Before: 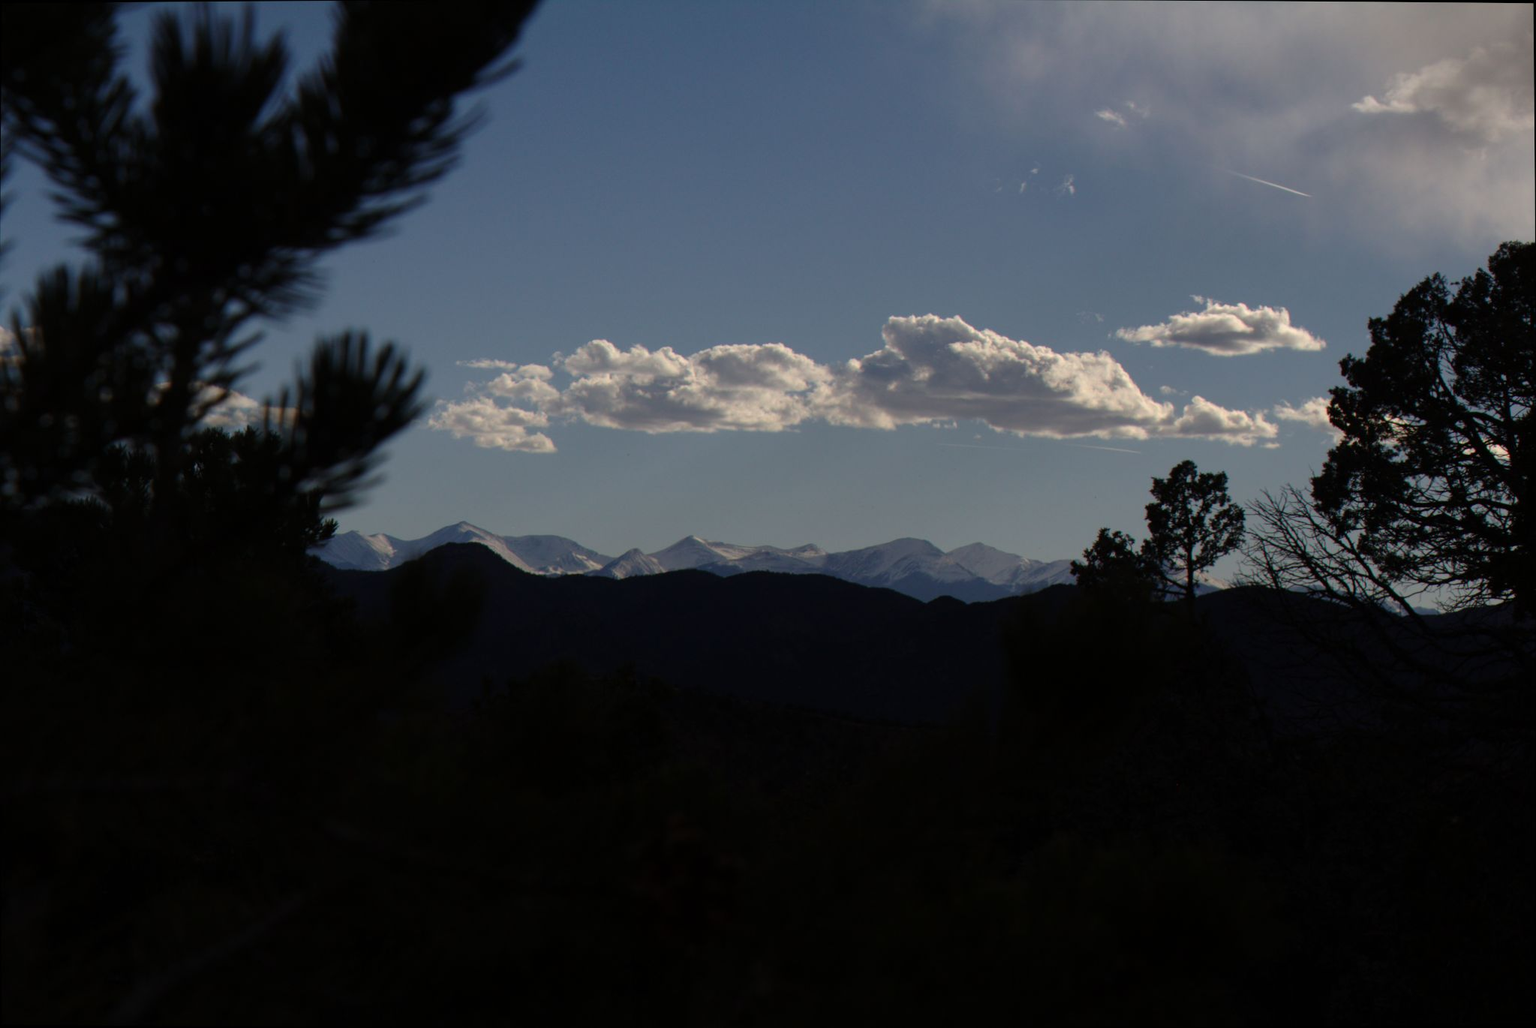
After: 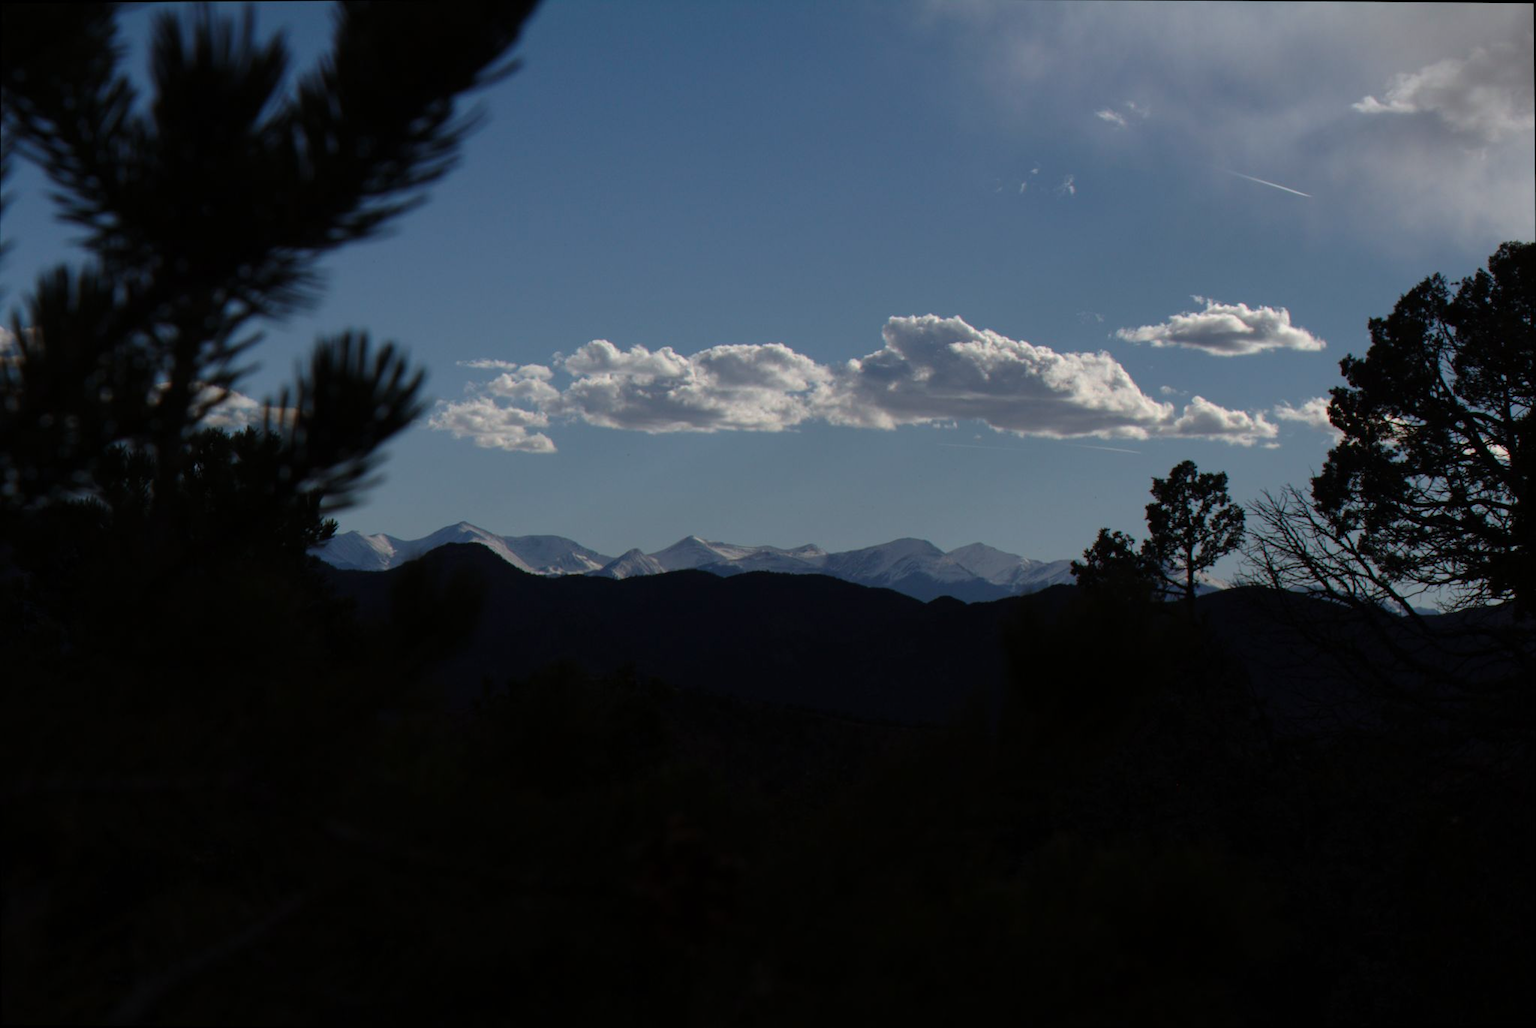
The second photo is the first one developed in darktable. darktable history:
color correction: highlights a* -3.73, highlights b* -10.88
